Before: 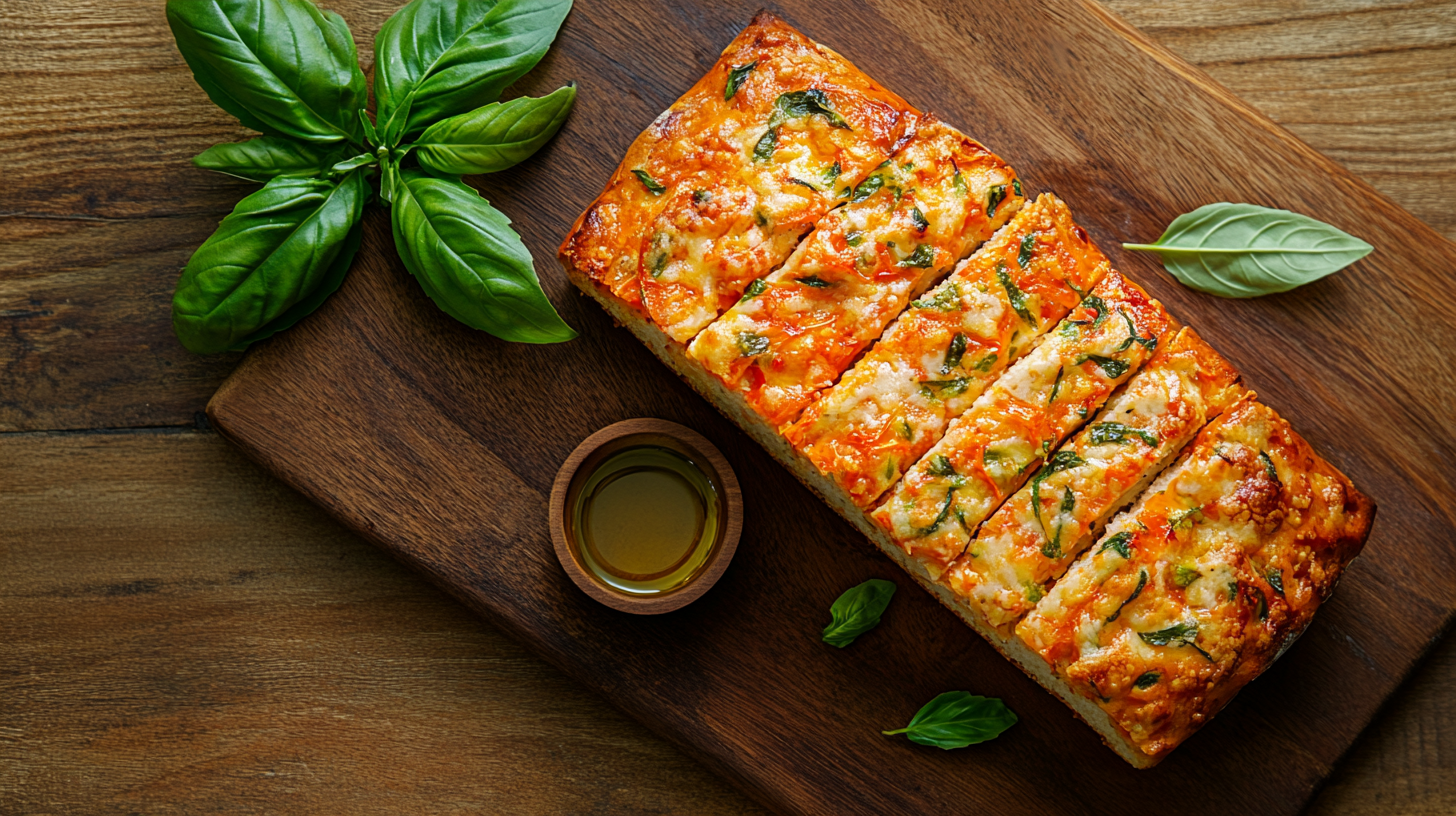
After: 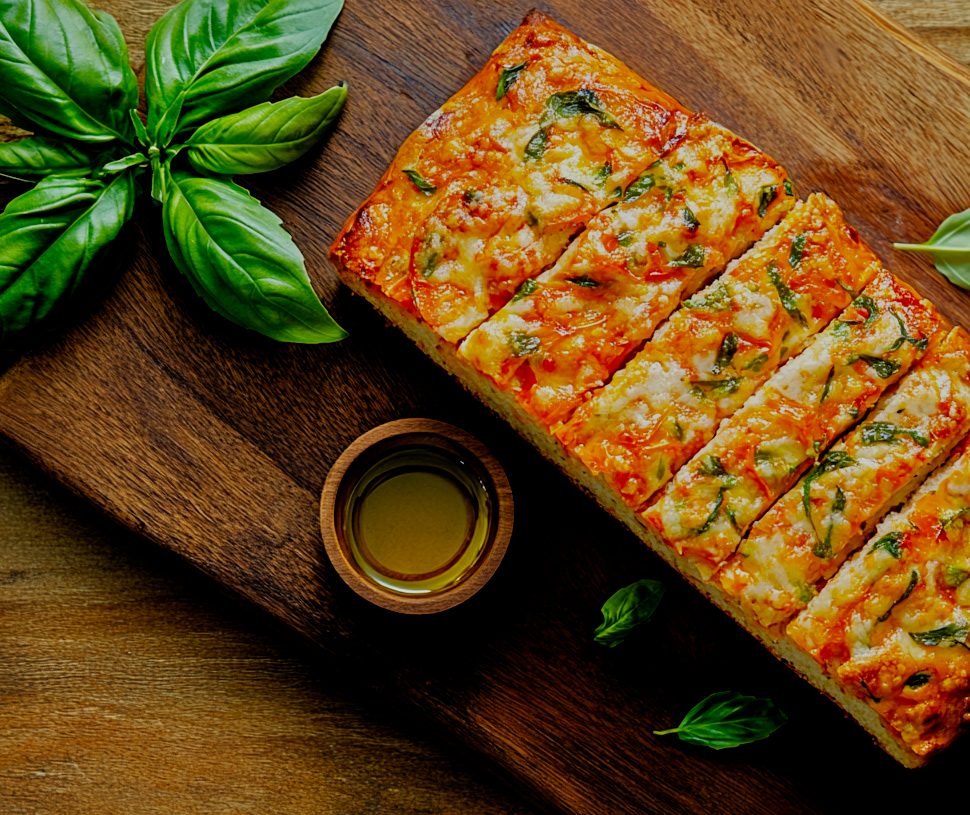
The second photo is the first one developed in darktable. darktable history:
color correction: highlights a* -2.68, highlights b* 2.57
tone equalizer: -7 EV 0.15 EV, -6 EV 0.6 EV, -5 EV 1.15 EV, -4 EV 1.33 EV, -3 EV 1.15 EV, -2 EV 0.6 EV, -1 EV 0.15 EV, mask exposure compensation -0.5 EV
filmic rgb: middle gray luminance 29%, black relative exposure -10.3 EV, white relative exposure 5.5 EV, threshold 6 EV, target black luminance 0%, hardness 3.95, latitude 2.04%, contrast 1.132, highlights saturation mix 5%, shadows ↔ highlights balance 15.11%, add noise in highlights 0, preserve chrominance no, color science v3 (2019), use custom middle-gray values true, iterations of high-quality reconstruction 0, contrast in highlights soft, enable highlight reconstruction true
crop and rotate: left 15.754%, right 17.579%
